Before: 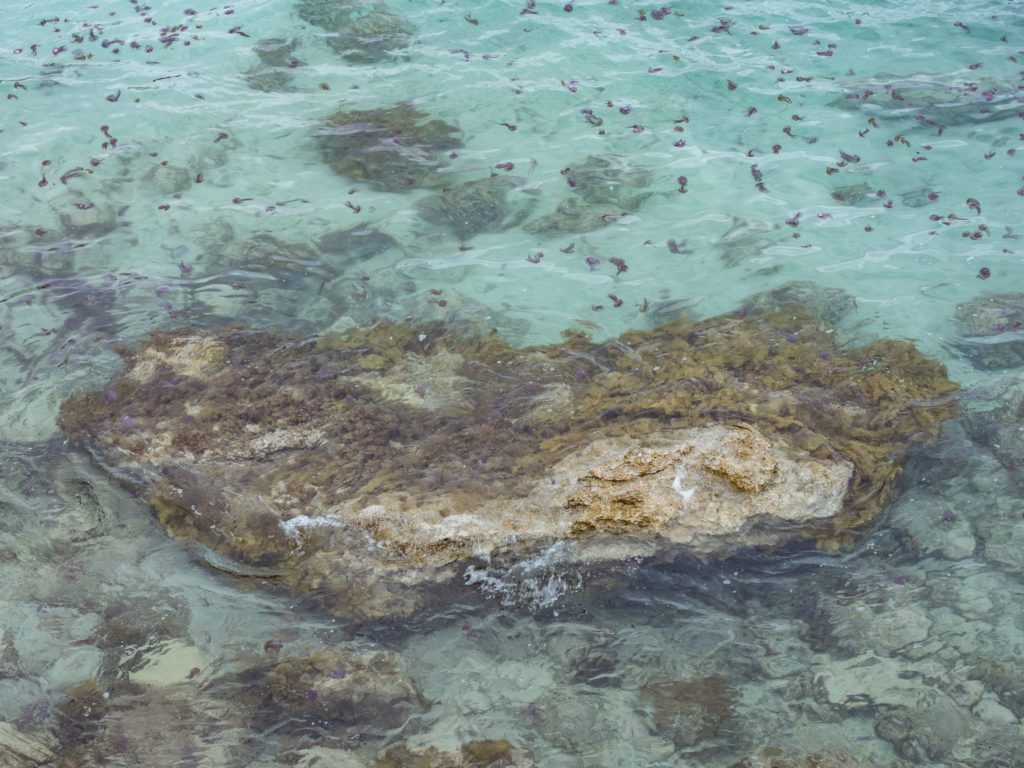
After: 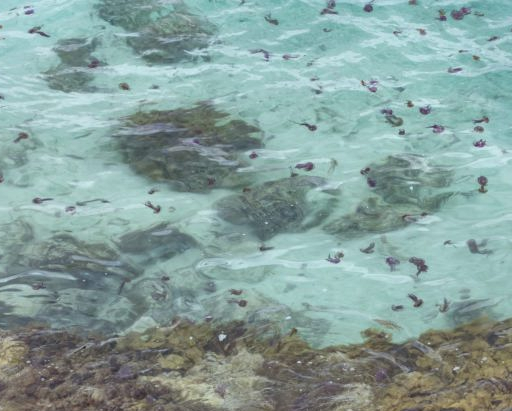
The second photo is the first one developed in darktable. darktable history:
crop: left 19.556%, right 30.401%, bottom 46.458%
local contrast: mode bilateral grid, contrast 20, coarseness 50, detail 150%, midtone range 0.2
